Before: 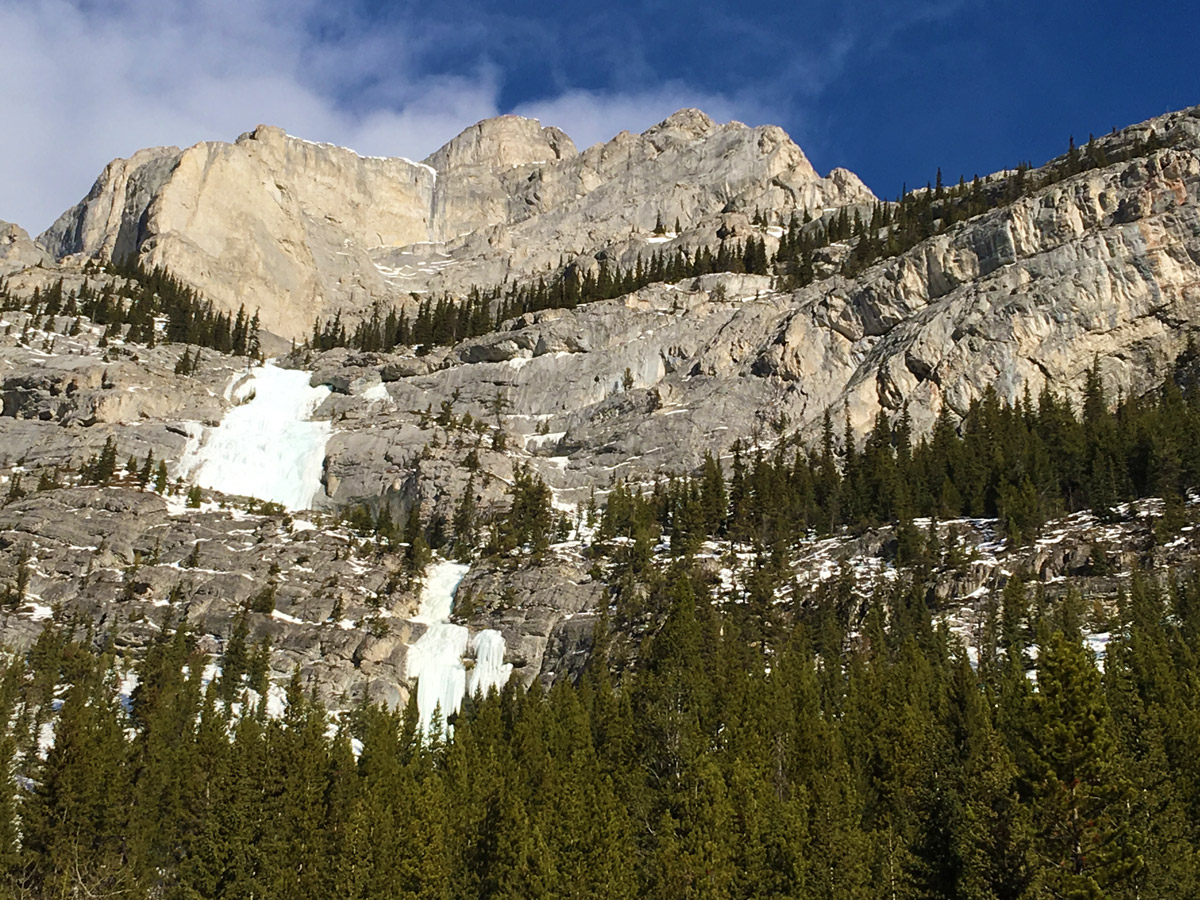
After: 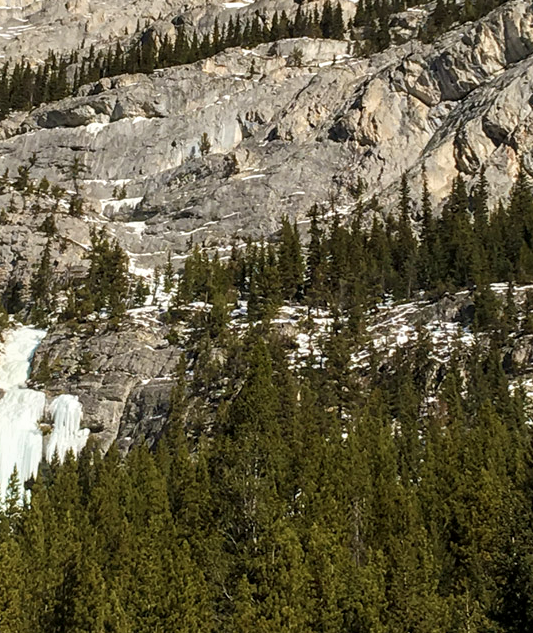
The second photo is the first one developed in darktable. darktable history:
crop: left 35.325%, top 26.184%, right 20.218%, bottom 3.402%
local contrast: on, module defaults
